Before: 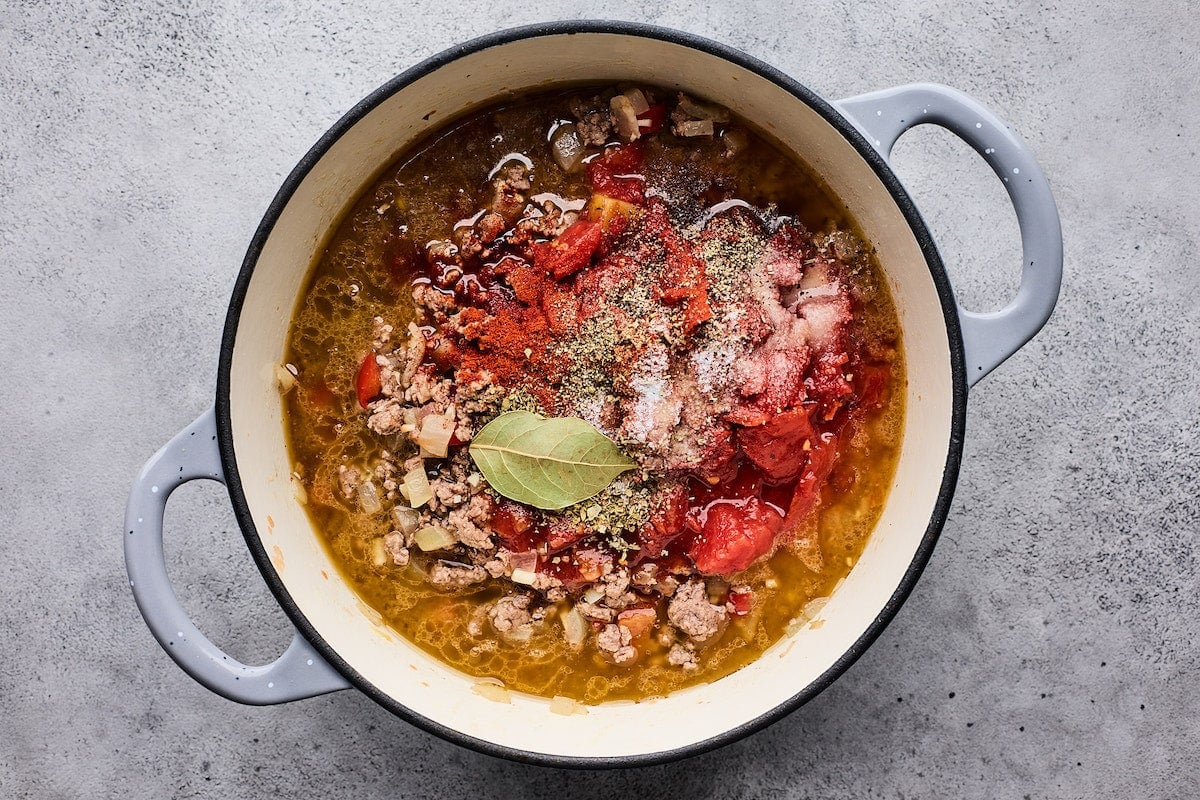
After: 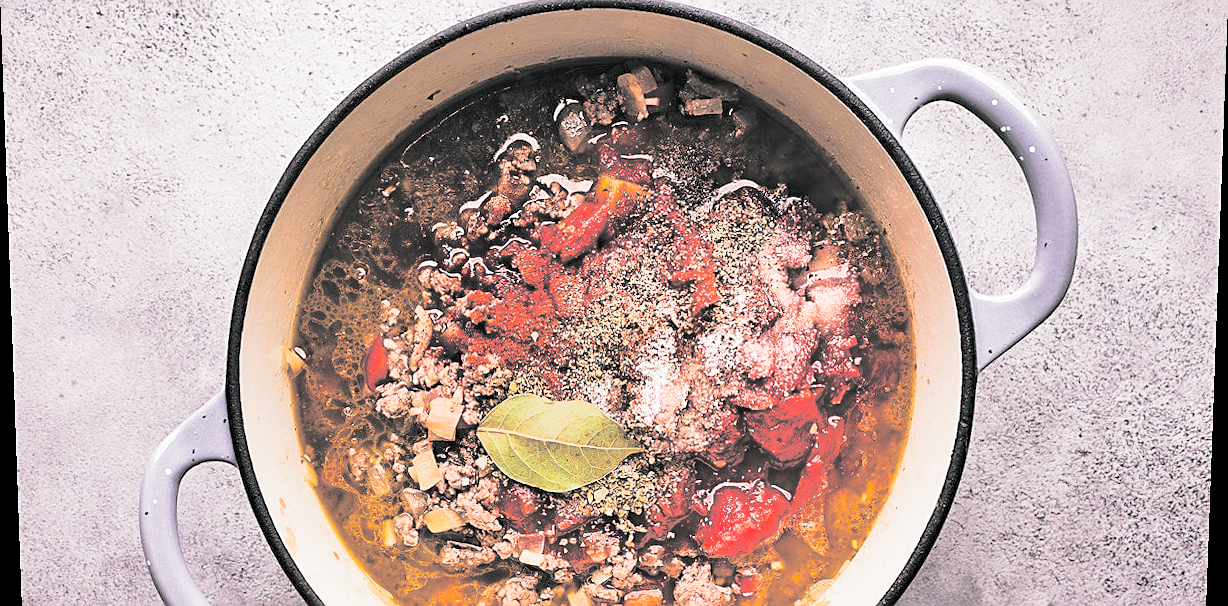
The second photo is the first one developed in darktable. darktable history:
shadows and highlights: on, module defaults
exposure: compensate highlight preservation false
sharpen: on, module defaults
rgb levels: mode RGB, independent channels, levels [[0, 0.474, 1], [0, 0.5, 1], [0, 0.5, 1]]
rotate and perspective: lens shift (vertical) 0.048, lens shift (horizontal) -0.024, automatic cropping off
base curve: curves: ch0 [(0, 0) (0.032, 0.037) (0.105, 0.228) (0.435, 0.76) (0.856, 0.983) (1, 1)]
crop: top 3.857%, bottom 21.132%
split-toning: shadows › hue 190.8°, shadows › saturation 0.05, highlights › hue 54°, highlights › saturation 0.05, compress 0%
